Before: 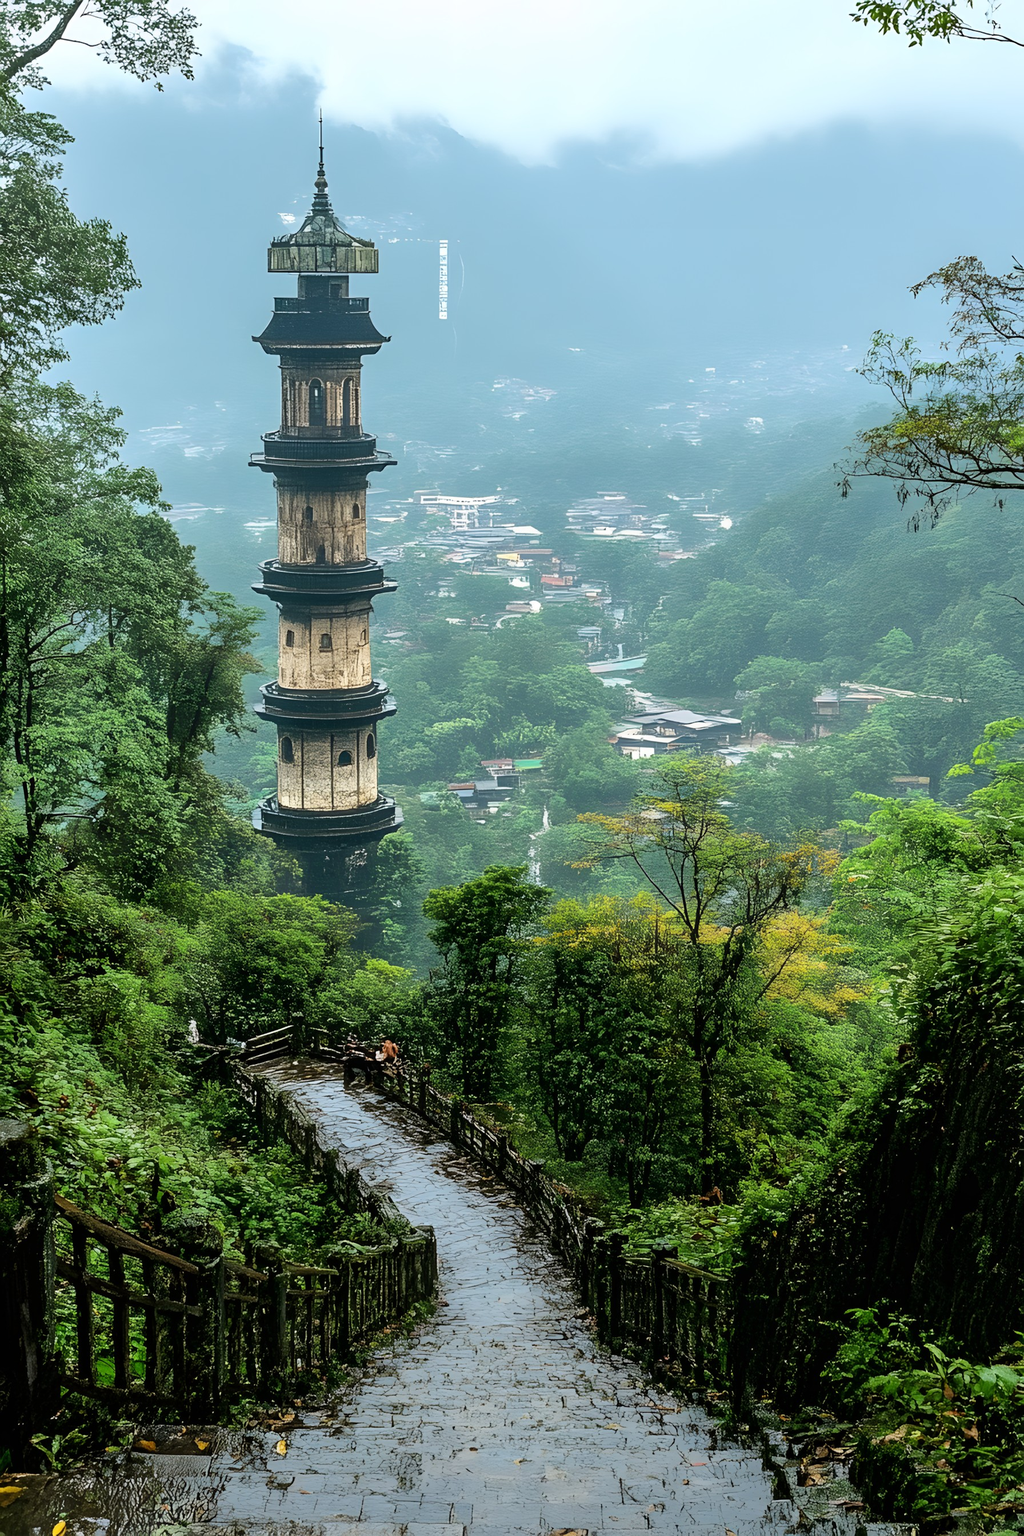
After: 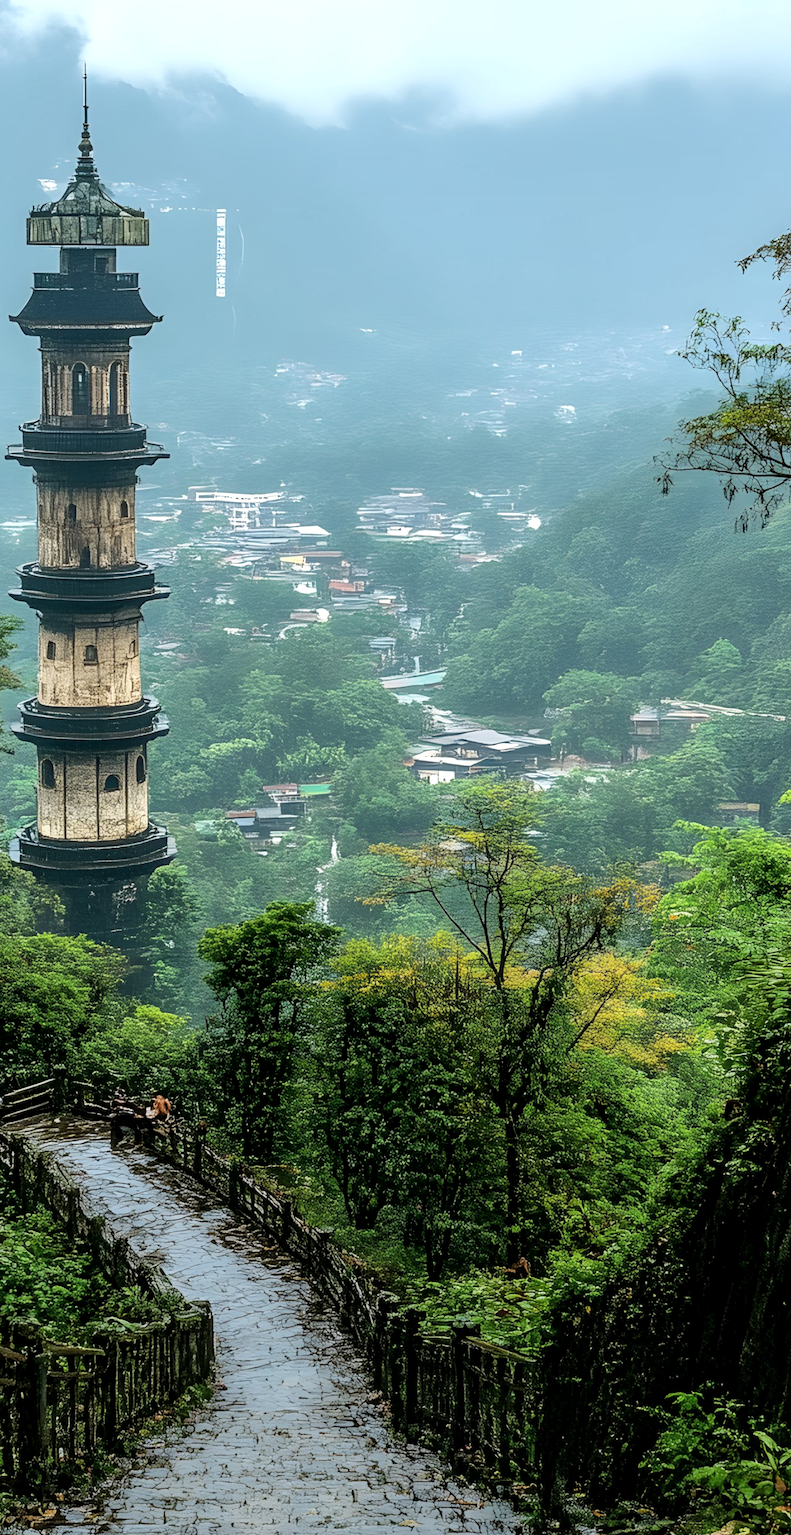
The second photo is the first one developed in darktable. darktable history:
local contrast: on, module defaults
crop and rotate: left 23.841%, top 3.357%, right 6.35%, bottom 6.337%
